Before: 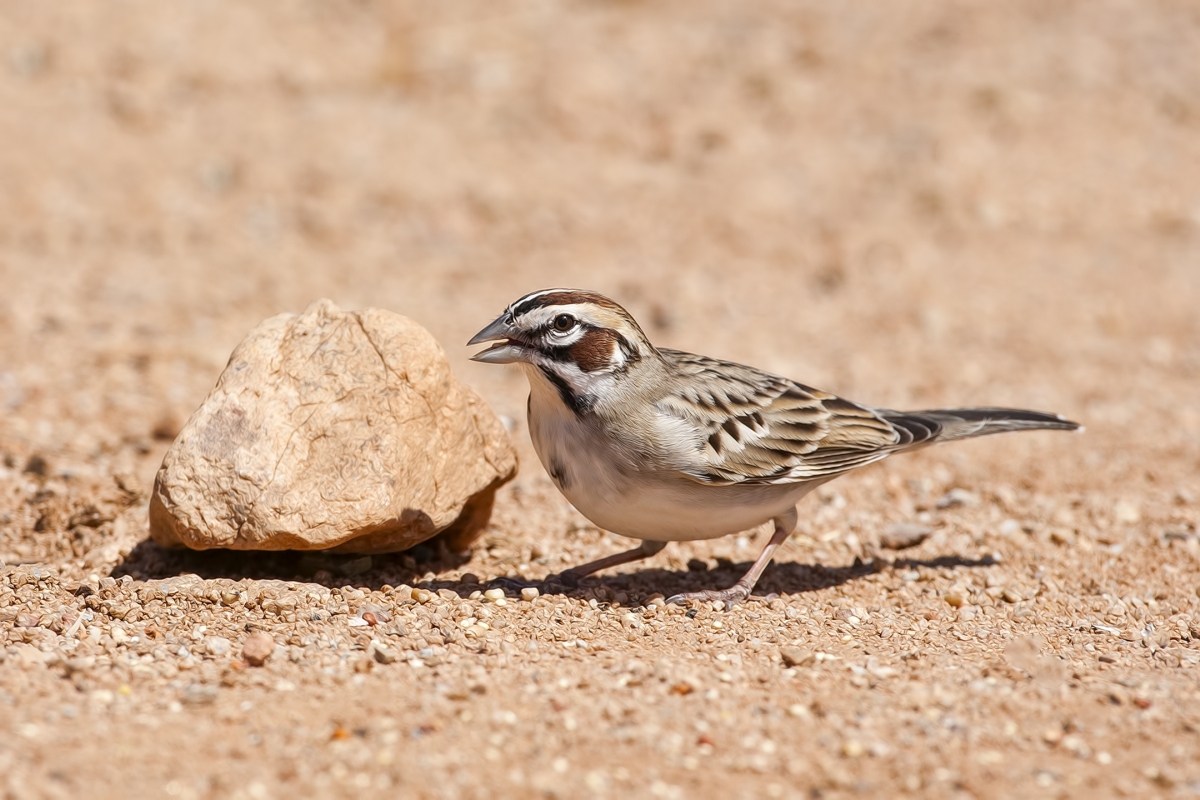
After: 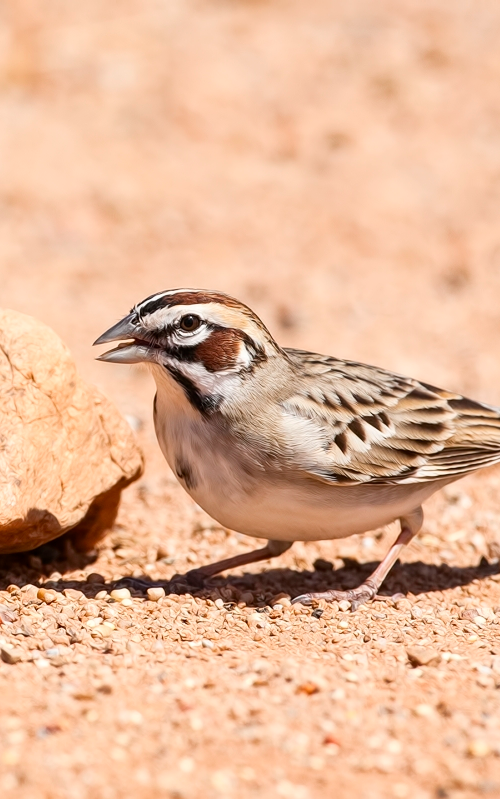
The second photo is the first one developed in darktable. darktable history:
contrast brightness saturation: contrast 0.1, brightness 0.03, saturation 0.09
crop: left 31.229%, right 27.105%
shadows and highlights: shadows 0, highlights 40
rgb curve: mode RGB, independent channels
